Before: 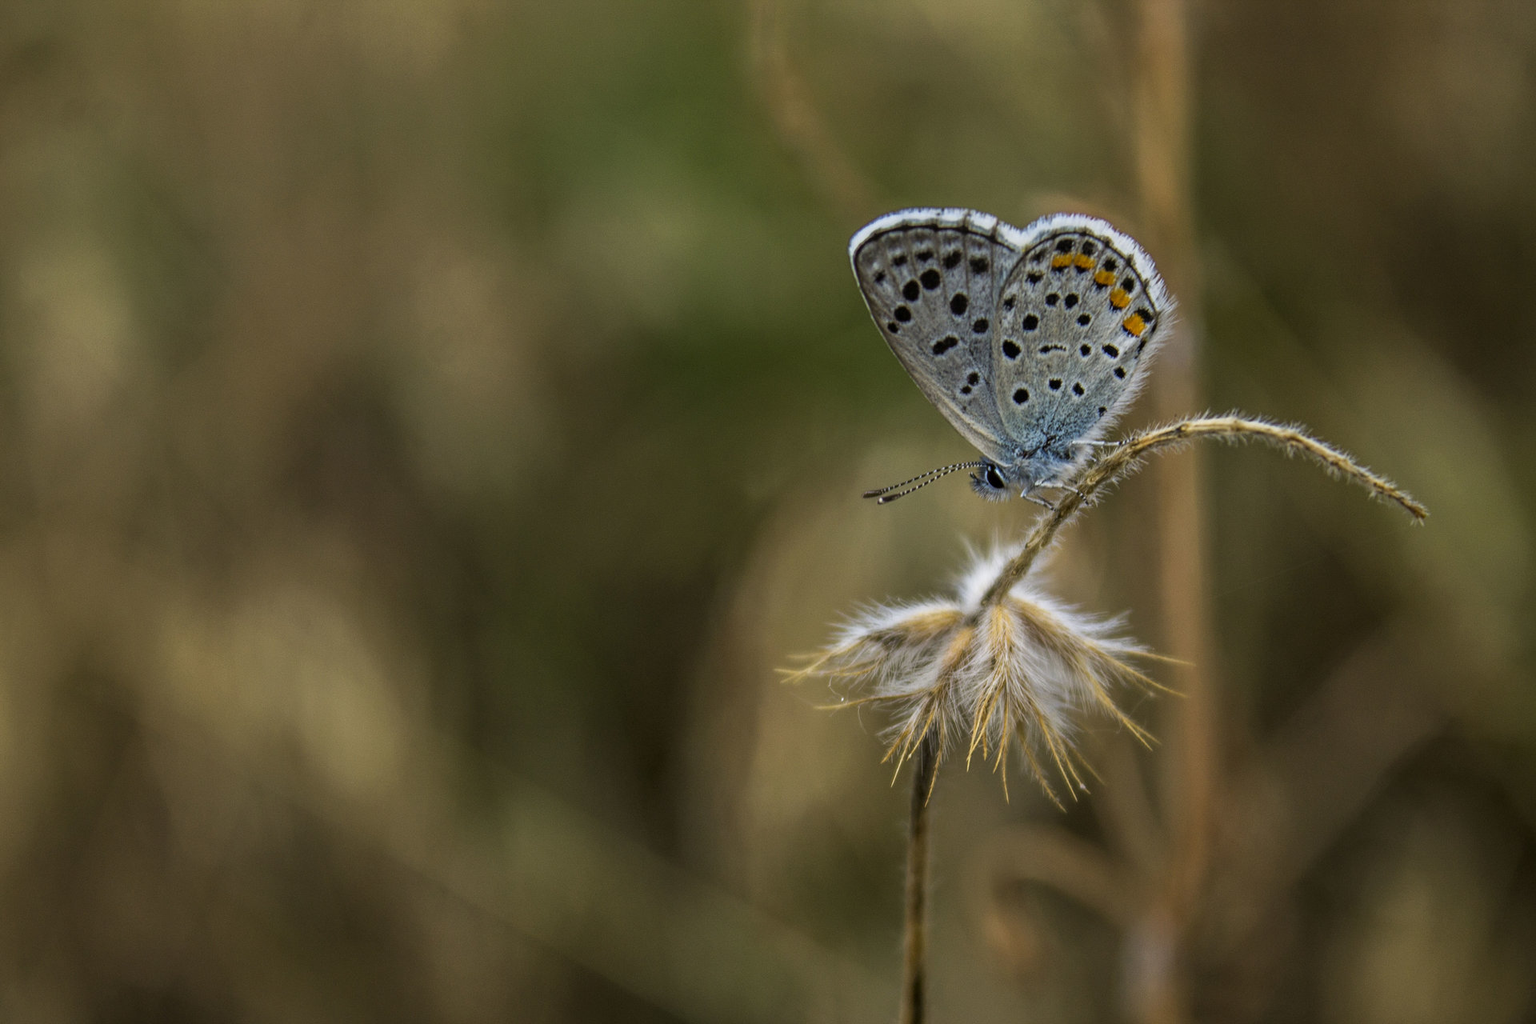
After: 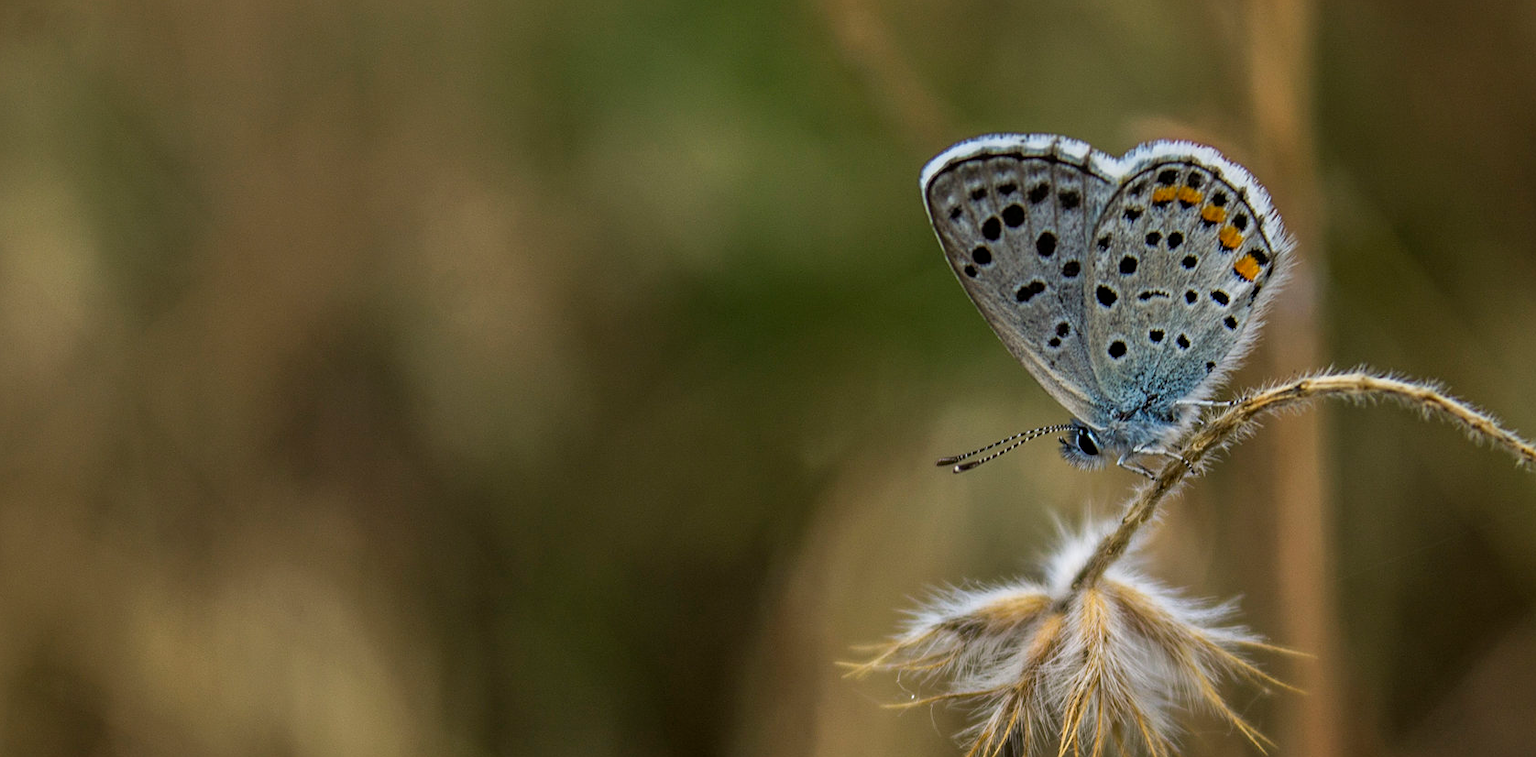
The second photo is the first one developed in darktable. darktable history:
sharpen: amount 0.2
crop: left 3.015%, top 8.969%, right 9.647%, bottom 26.457%
